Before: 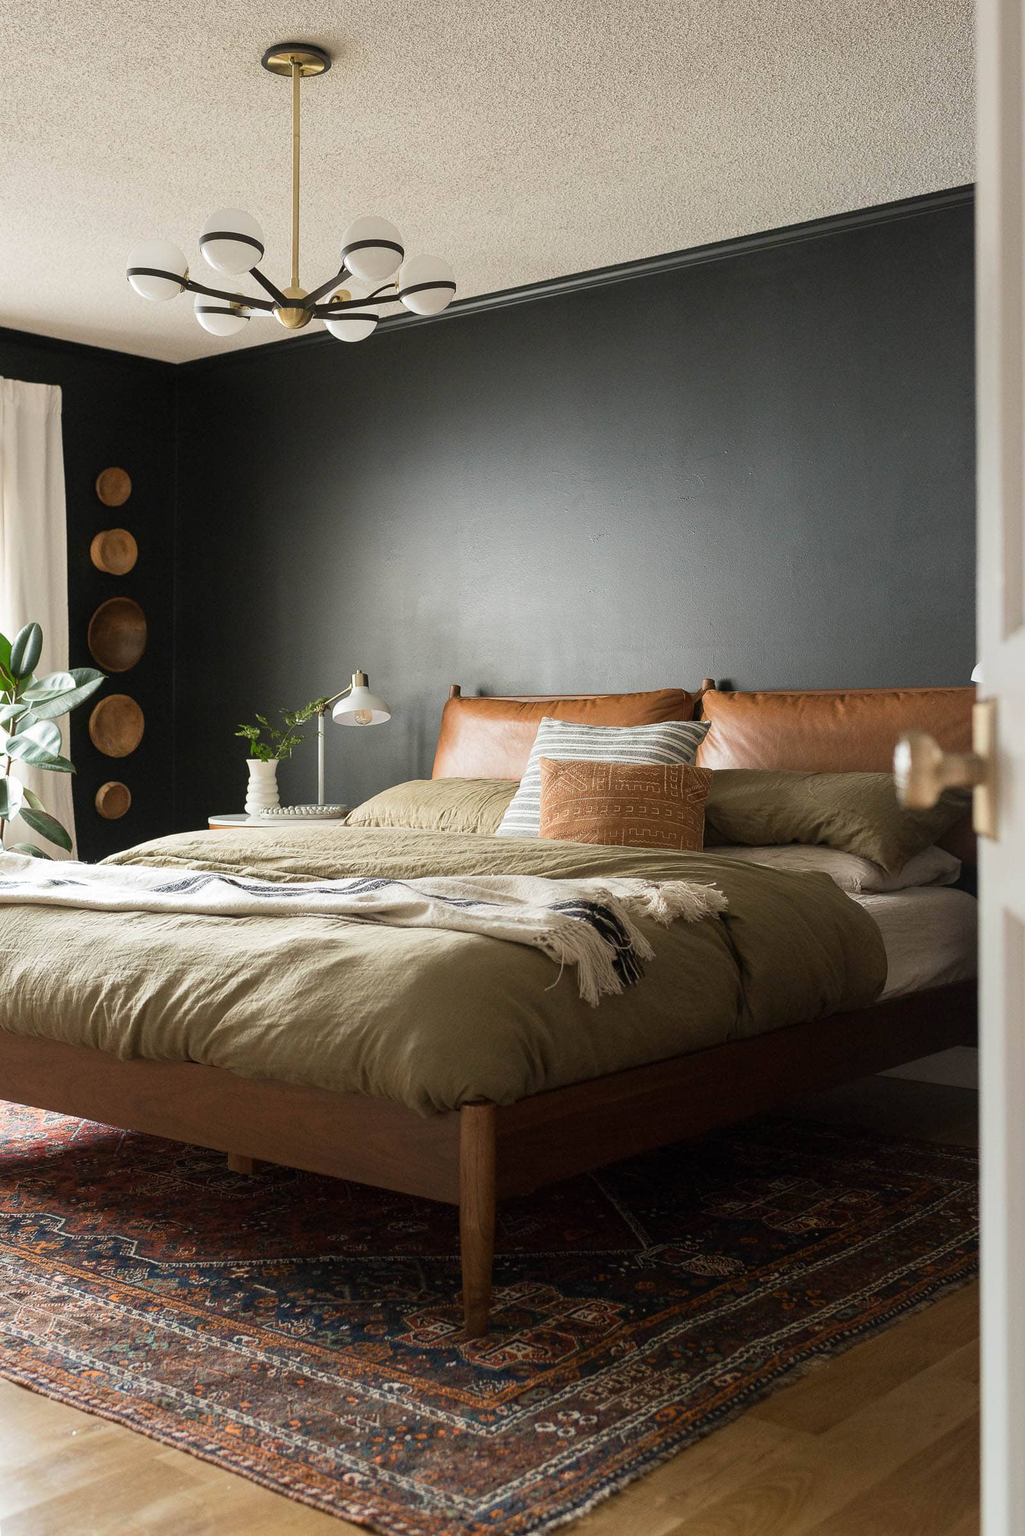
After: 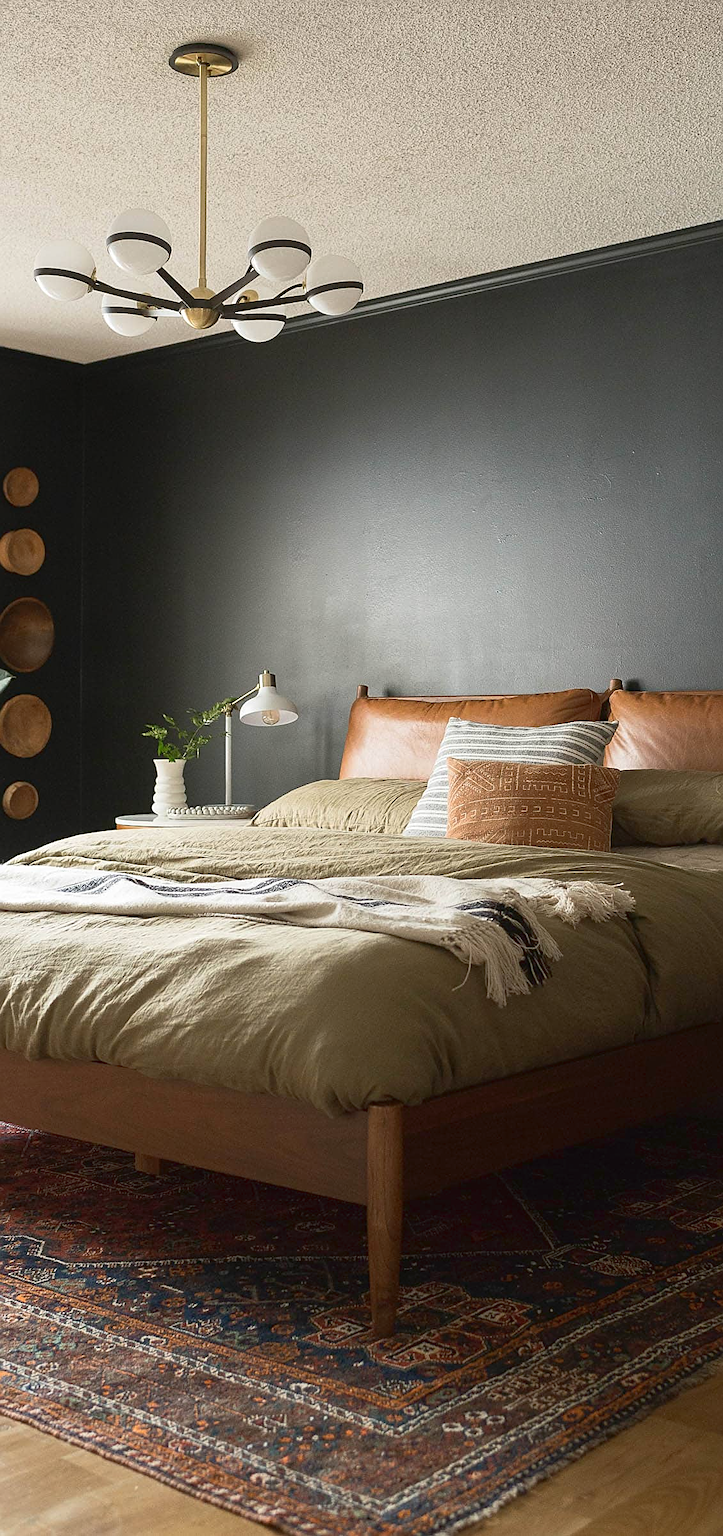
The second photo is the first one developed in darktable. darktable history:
tone curve: curves: ch0 [(0, 0.024) (0.119, 0.146) (0.474, 0.464) (0.718, 0.721) (0.817, 0.839) (1, 0.998)]; ch1 [(0, 0) (0.377, 0.416) (0.439, 0.451) (0.477, 0.477) (0.501, 0.503) (0.538, 0.544) (0.58, 0.602) (0.664, 0.676) (0.783, 0.804) (1, 1)]; ch2 [(0, 0) (0.38, 0.405) (0.463, 0.456) (0.498, 0.497) (0.524, 0.535) (0.578, 0.576) (0.648, 0.665) (1, 1)], color space Lab, linked channels, preserve colors none
sharpen: on, module defaults
crop and rotate: left 9.08%, right 20.302%
